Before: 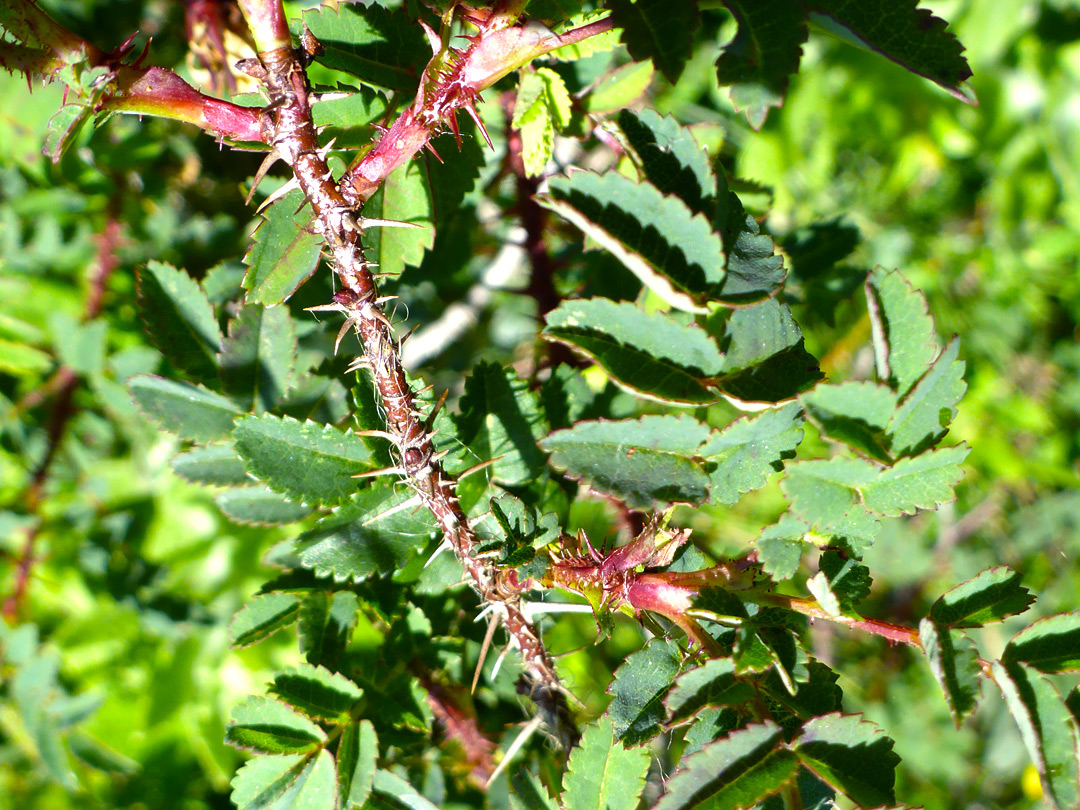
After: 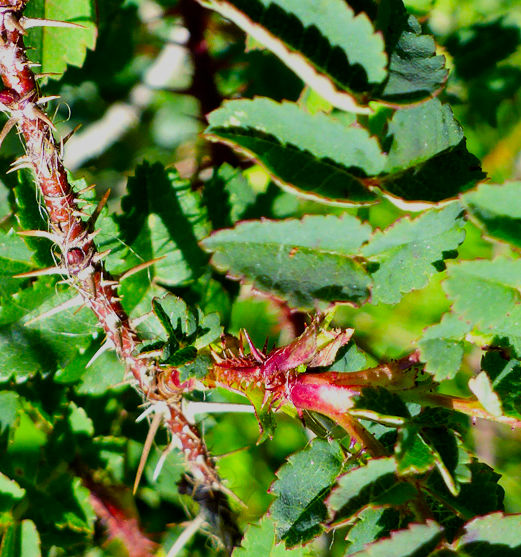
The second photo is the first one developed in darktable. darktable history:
contrast brightness saturation: brightness -0.027, saturation 0.363
crop: left 31.314%, top 24.77%, right 20.361%, bottom 6.415%
filmic rgb: black relative exposure -7.65 EV, white relative exposure 4.56 EV, hardness 3.61
